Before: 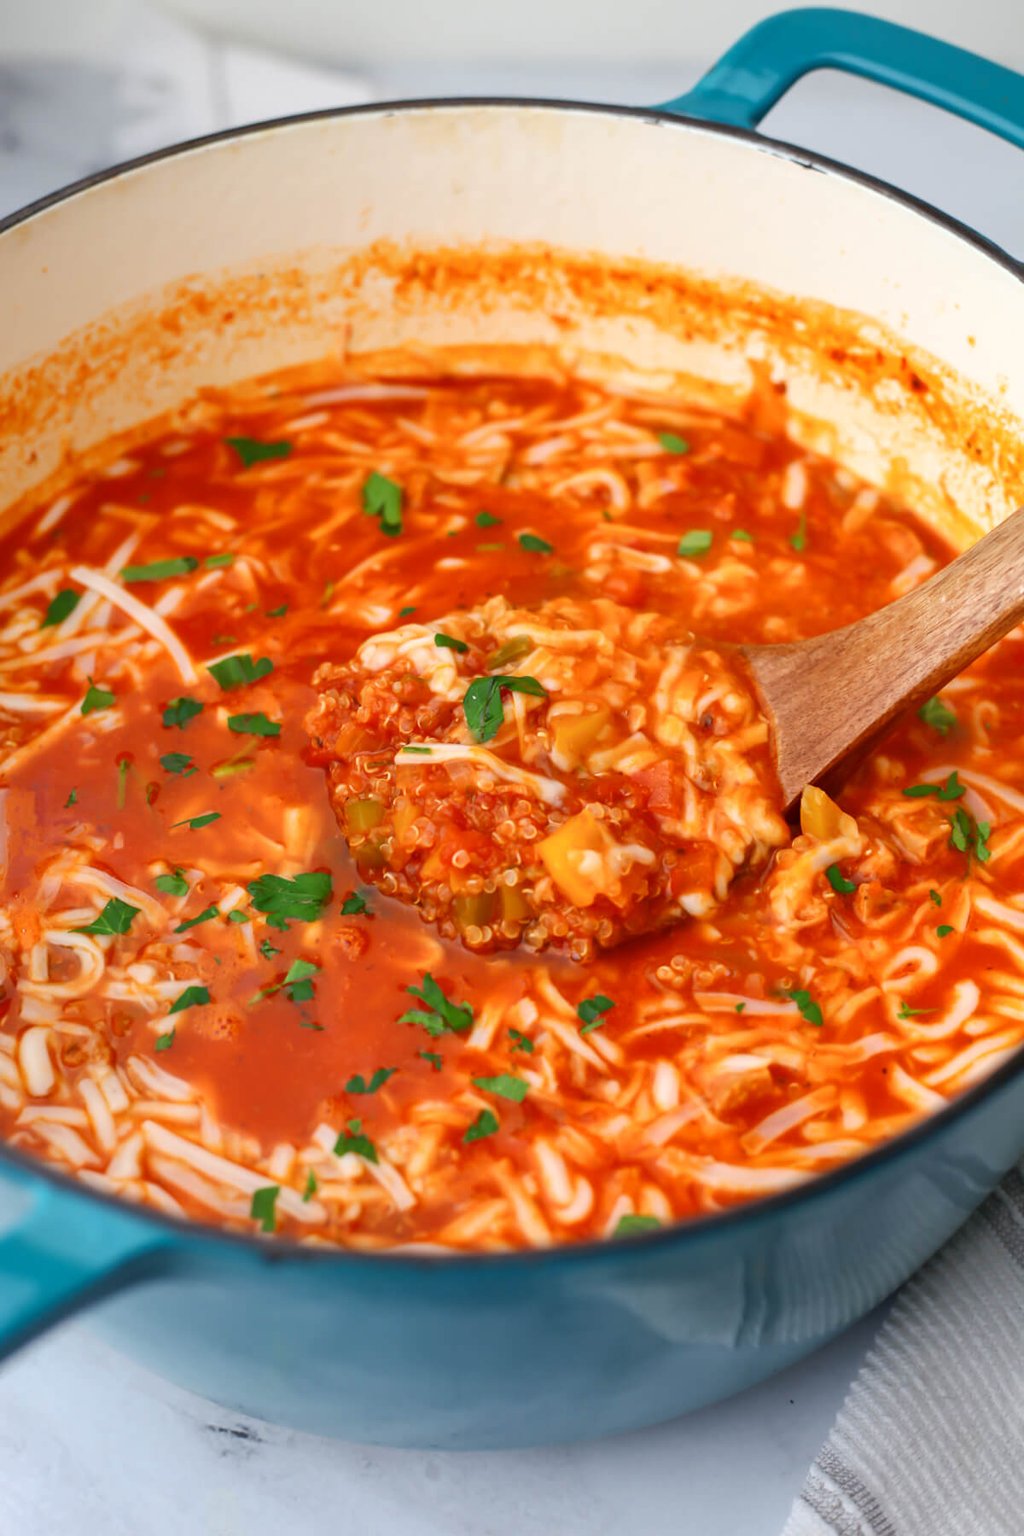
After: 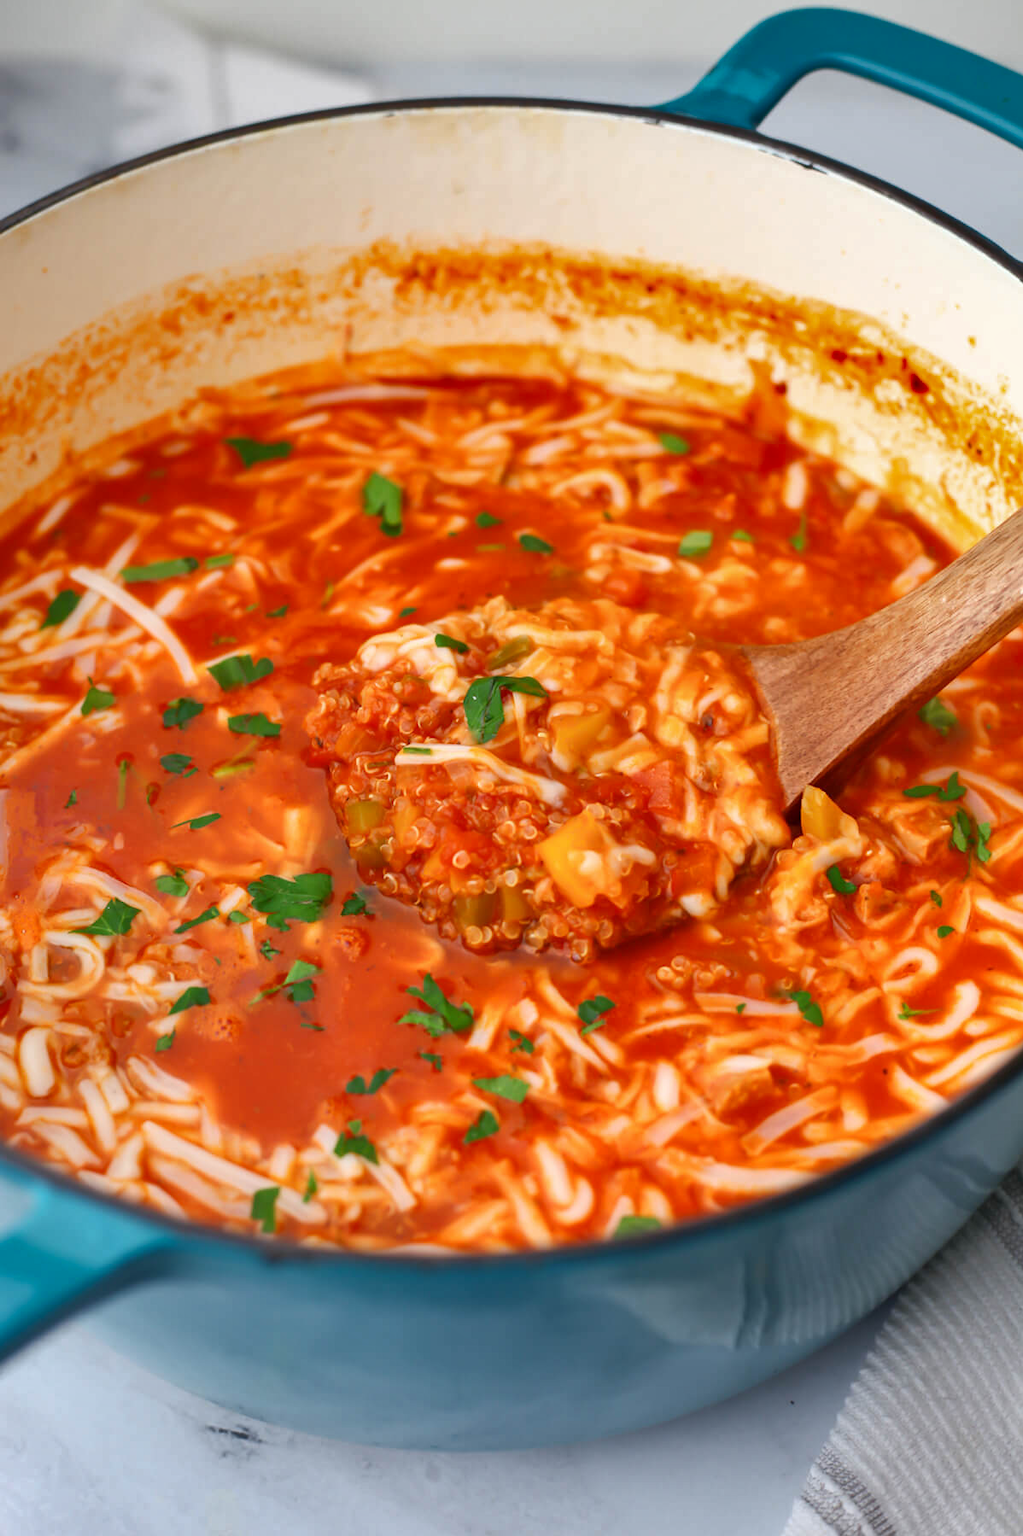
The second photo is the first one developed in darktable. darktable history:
shadows and highlights: radius 133.83, soften with gaussian
